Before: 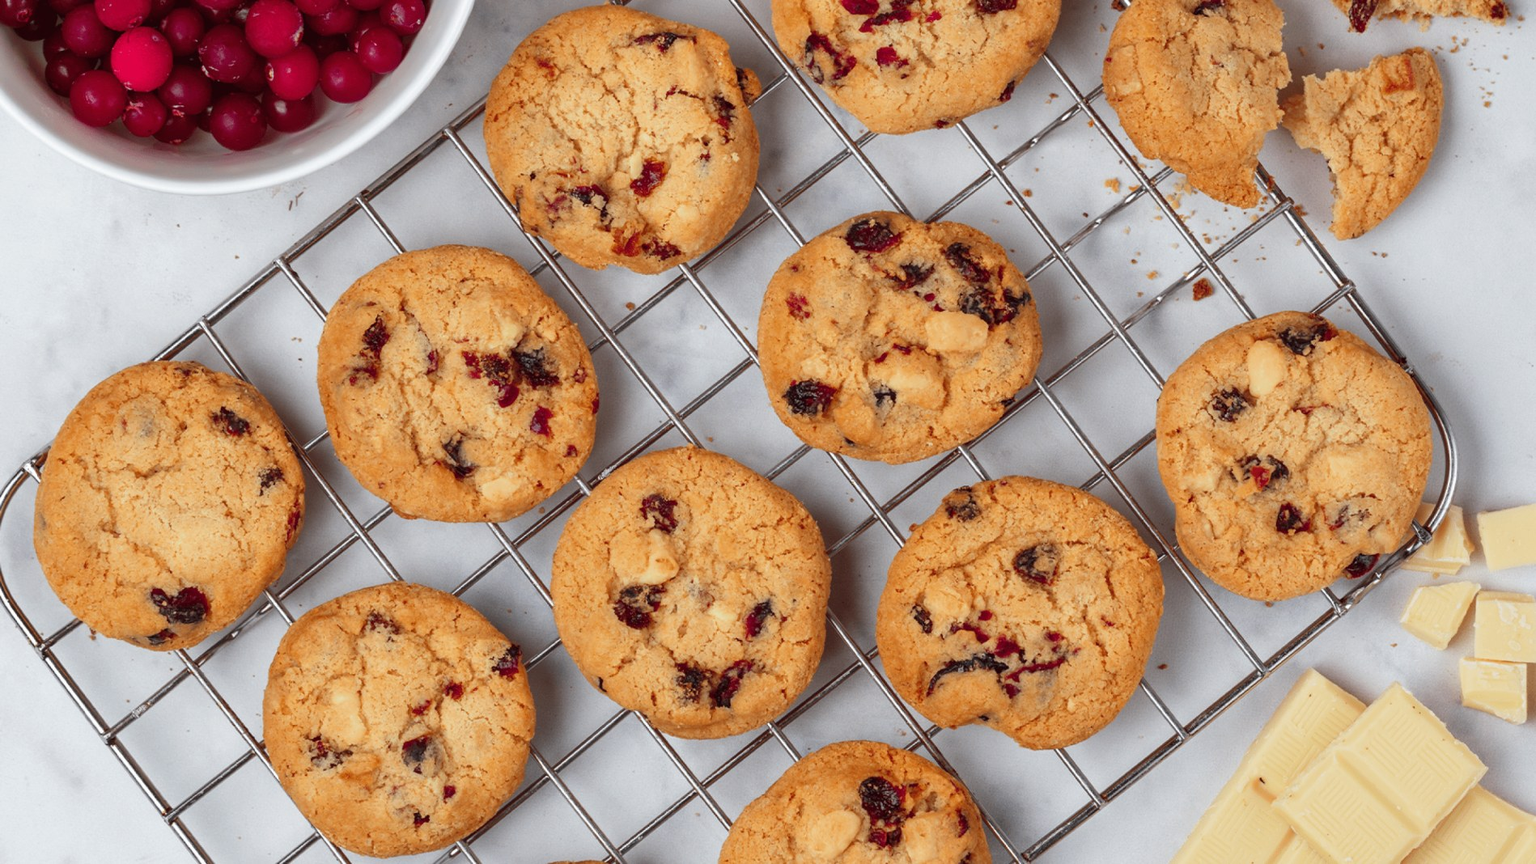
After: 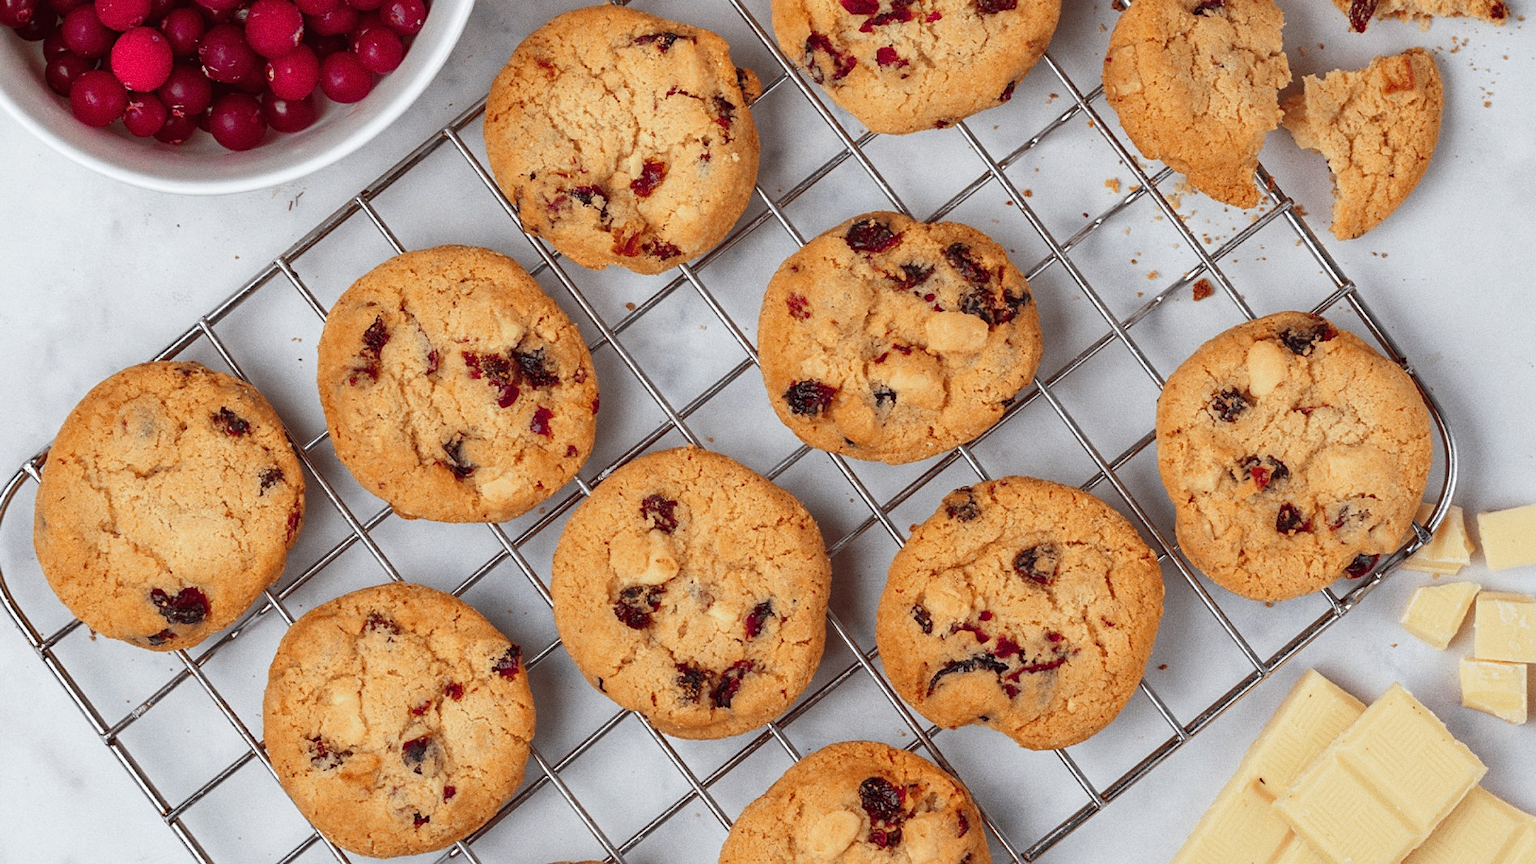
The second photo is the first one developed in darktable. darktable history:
sharpen: amount 0.2
grain: coarseness 0.09 ISO
